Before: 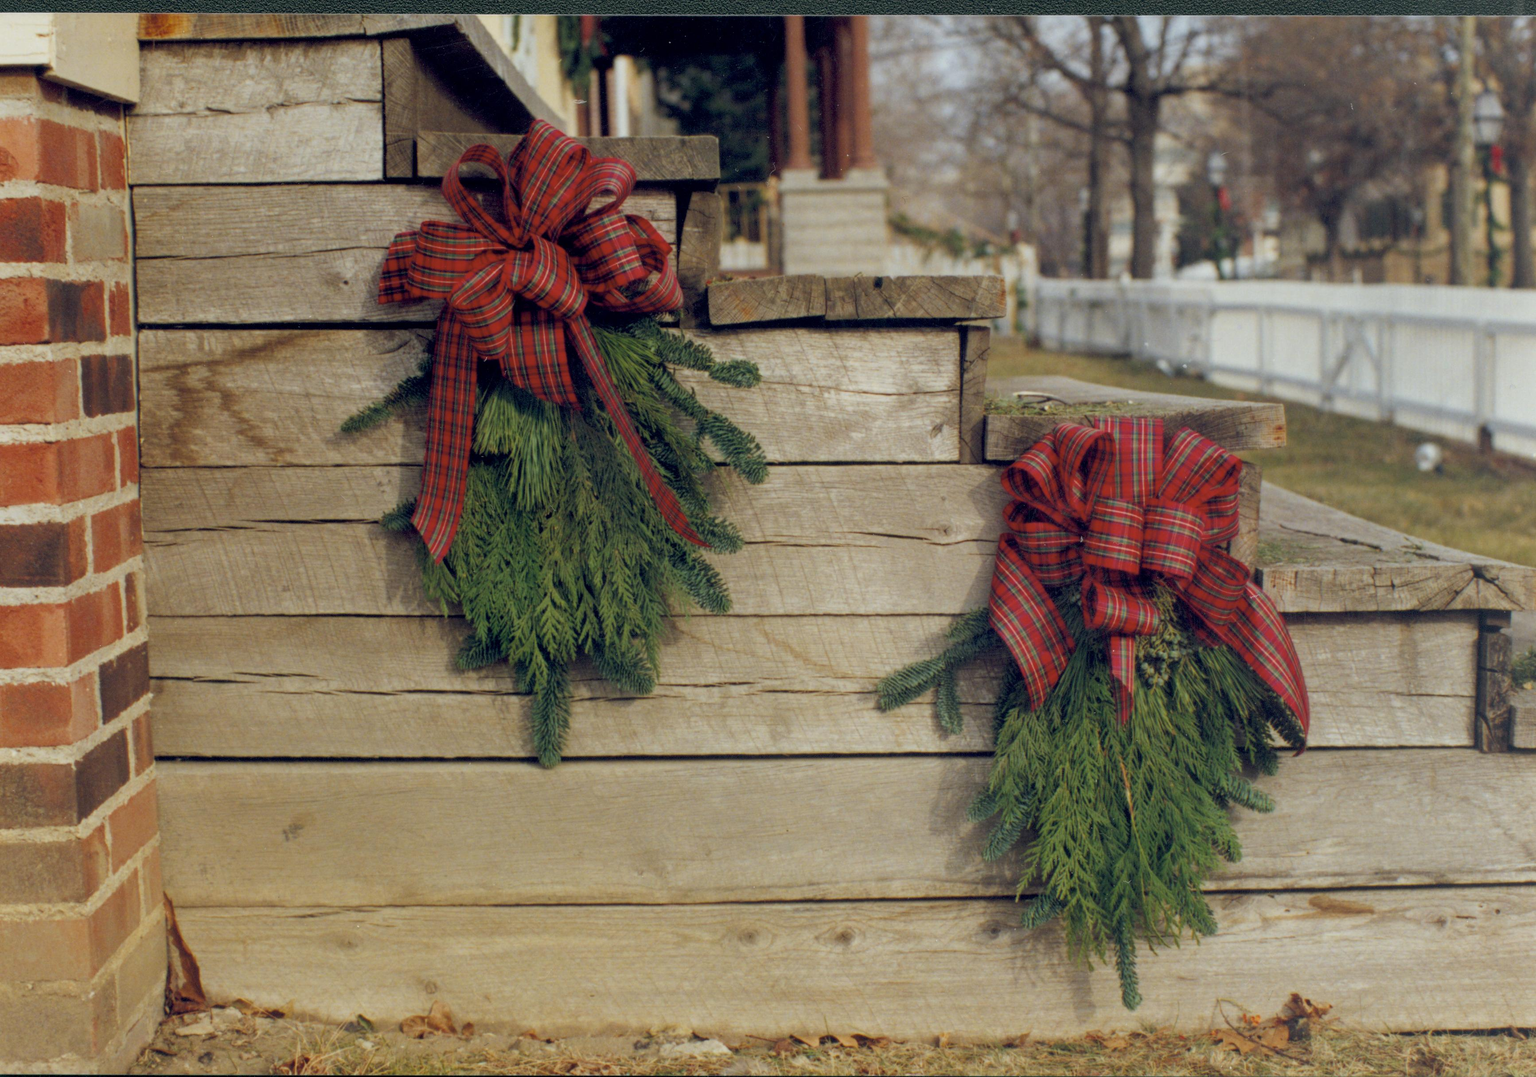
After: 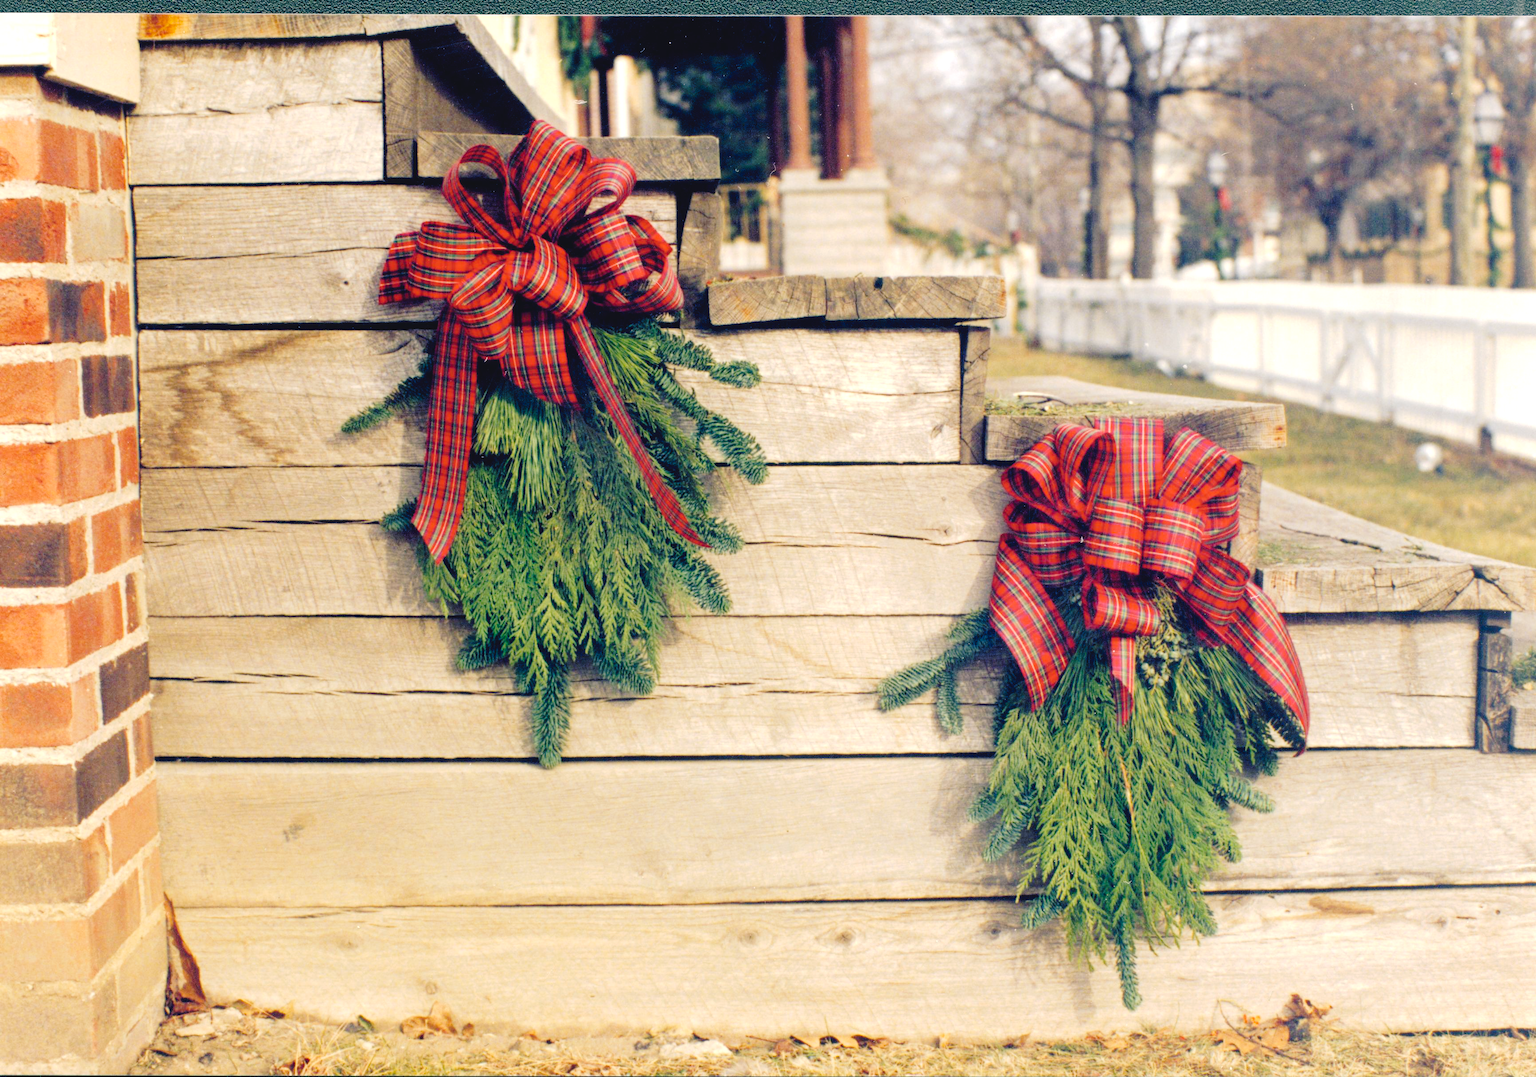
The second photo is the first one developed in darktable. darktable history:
tone curve: curves: ch0 [(0, 0) (0.003, 0.049) (0.011, 0.052) (0.025, 0.057) (0.044, 0.069) (0.069, 0.076) (0.1, 0.09) (0.136, 0.111) (0.177, 0.15) (0.224, 0.197) (0.277, 0.267) (0.335, 0.366) (0.399, 0.477) (0.468, 0.561) (0.543, 0.651) (0.623, 0.733) (0.709, 0.804) (0.801, 0.869) (0.898, 0.924) (1, 1)], preserve colors none
white balance: red 0.988, blue 1.017
exposure: exposure 0.999 EV, compensate highlight preservation false
color balance rgb: shadows lift › chroma 5.41%, shadows lift › hue 240°, highlights gain › chroma 3.74%, highlights gain › hue 60°, saturation formula JzAzBz (2021)
